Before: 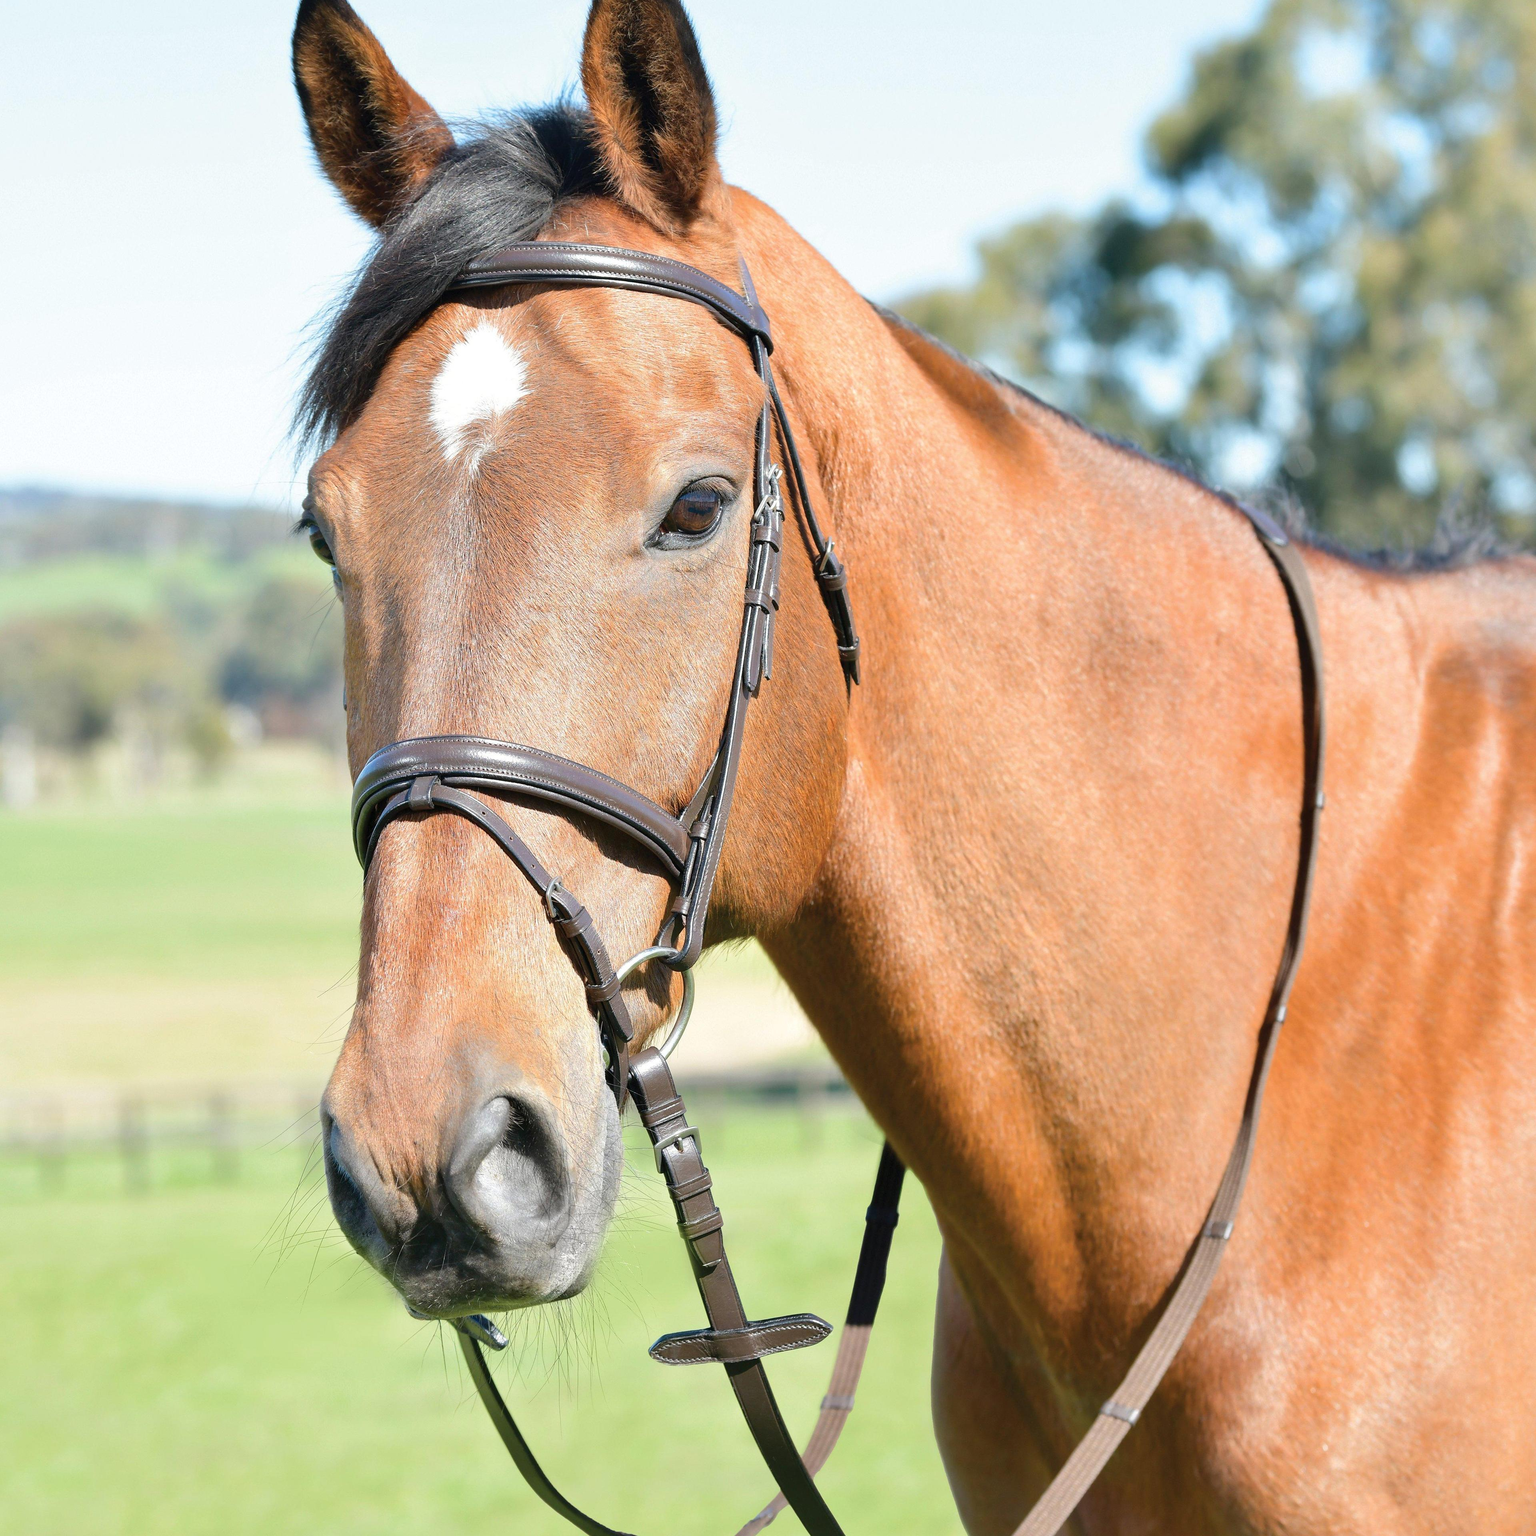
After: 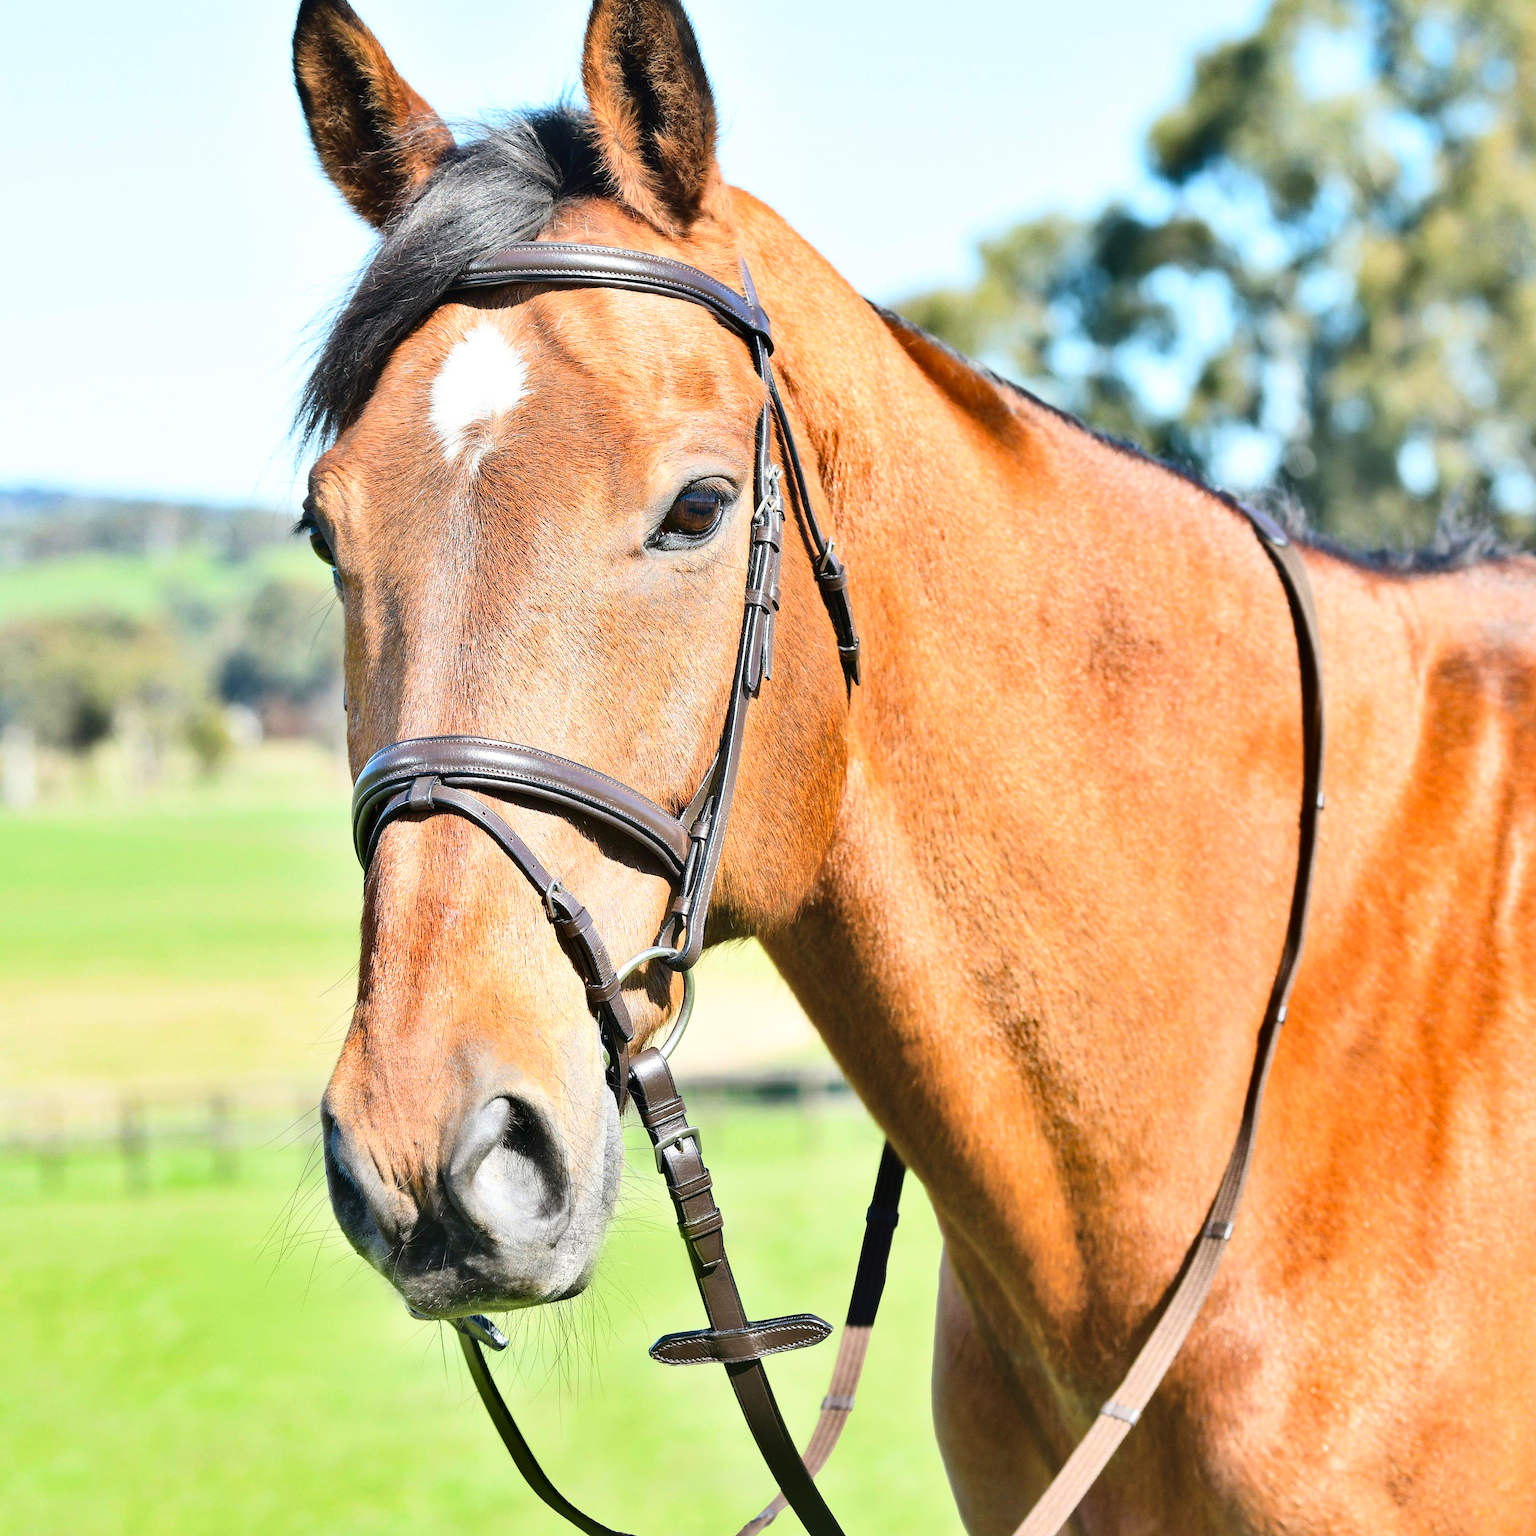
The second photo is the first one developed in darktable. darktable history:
shadows and highlights: radius 119.49, shadows 42.31, highlights -61.84, soften with gaussian
base curve: curves: ch0 [(0, 0) (0.028, 0.03) (0.121, 0.232) (0.46, 0.748) (0.859, 0.968) (1, 1)]
